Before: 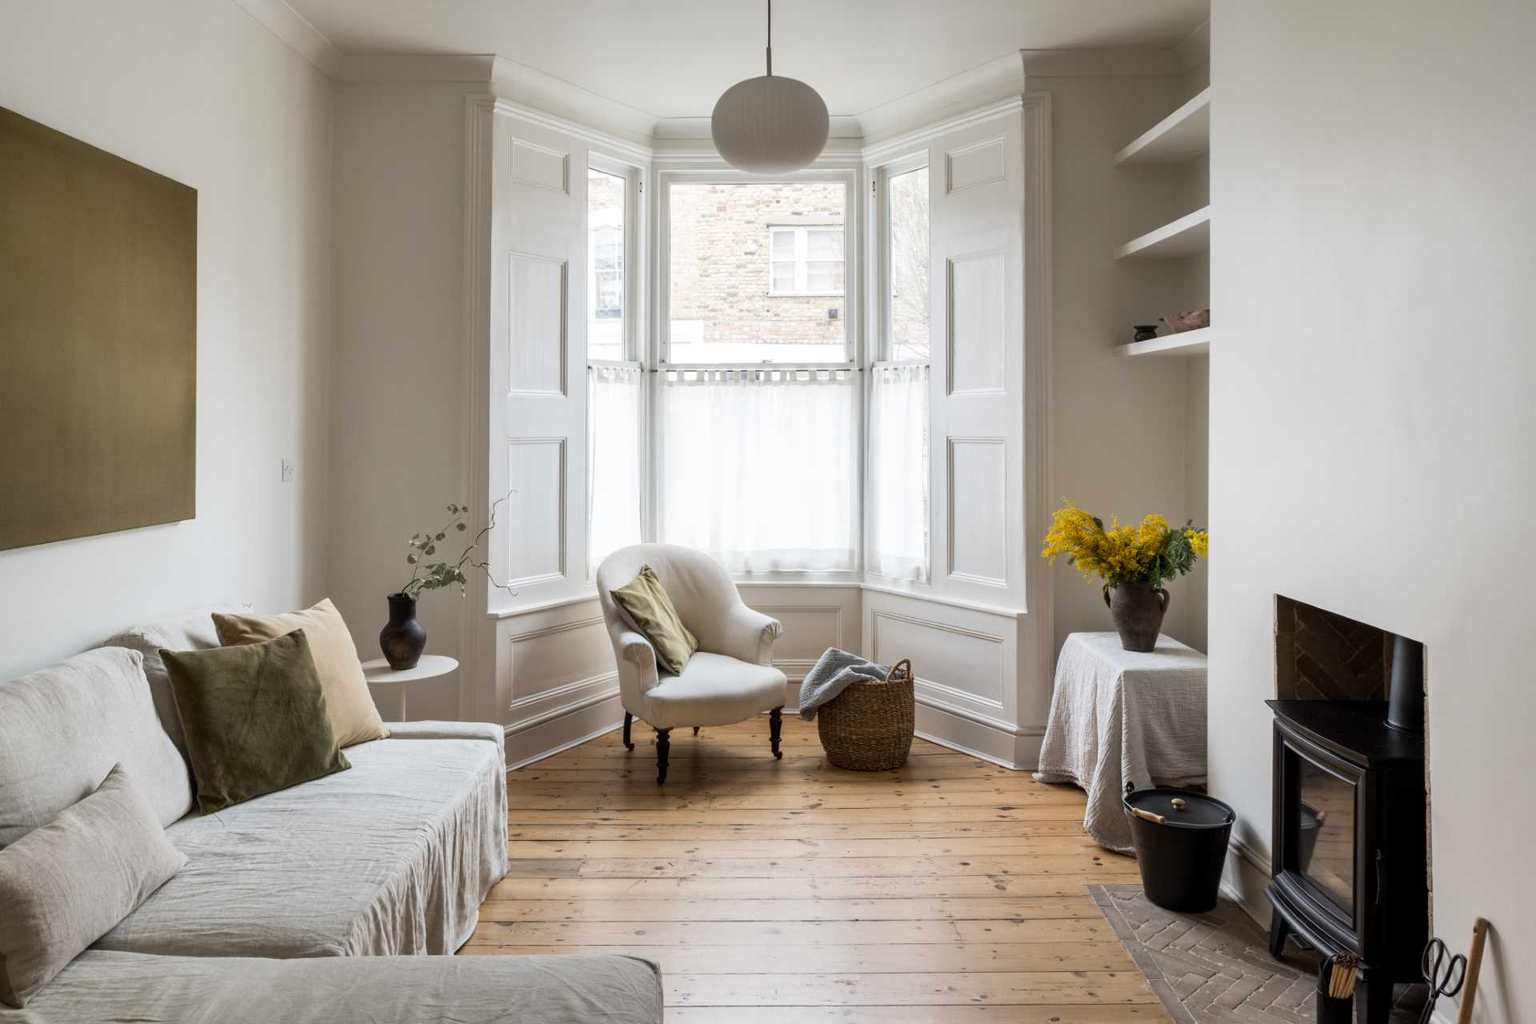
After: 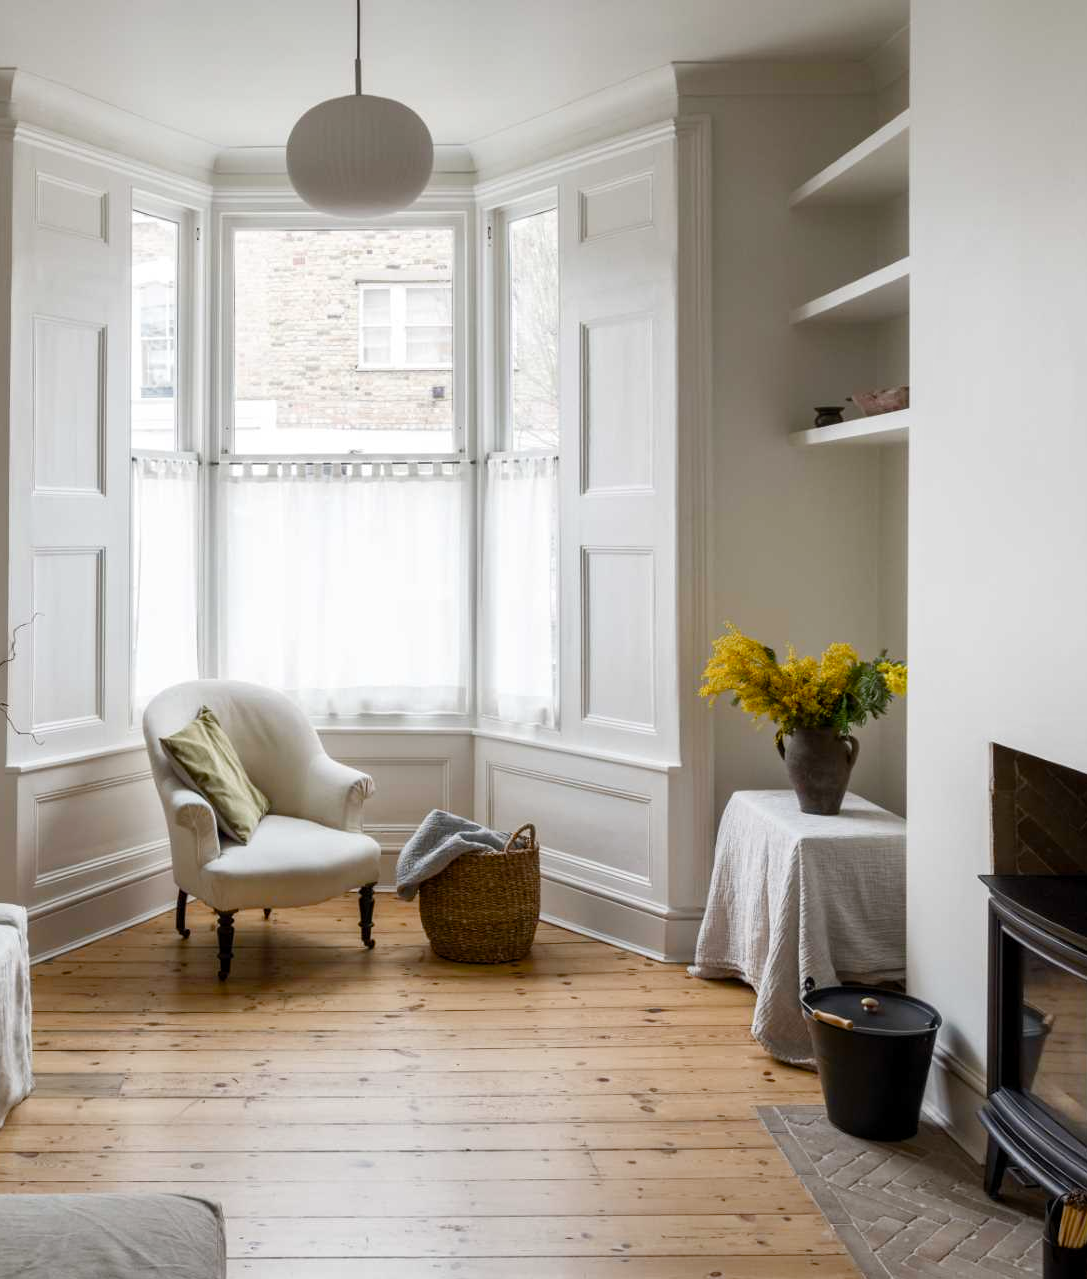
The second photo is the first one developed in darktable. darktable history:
color balance rgb: perceptual saturation grading › global saturation 20%, perceptual saturation grading › highlights -25%, perceptual saturation grading › shadows 50%, global vibrance -25%
crop: left 31.458%, top 0%, right 11.876%
tone equalizer: on, module defaults
